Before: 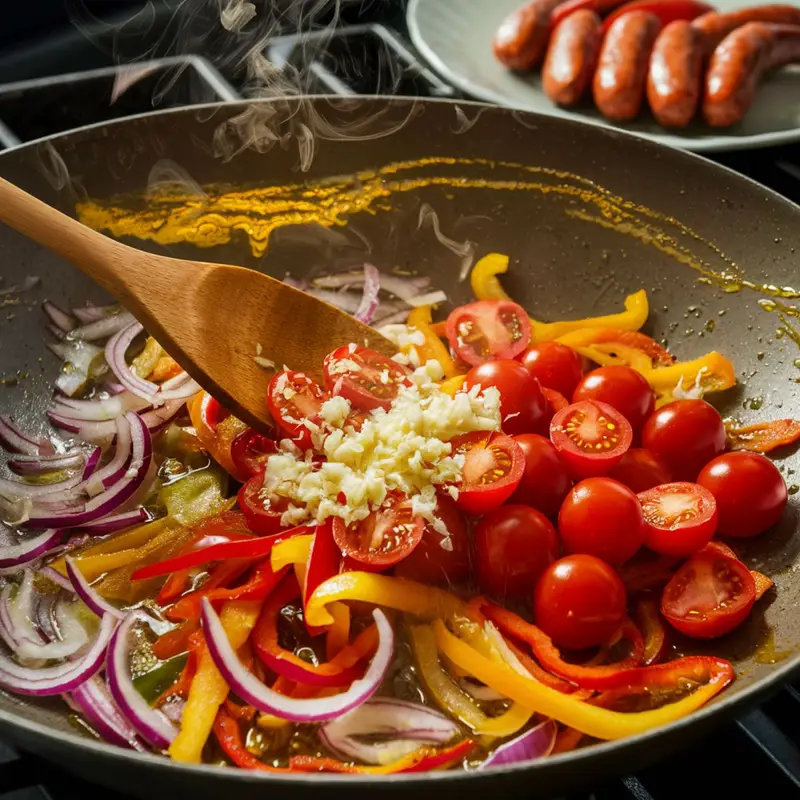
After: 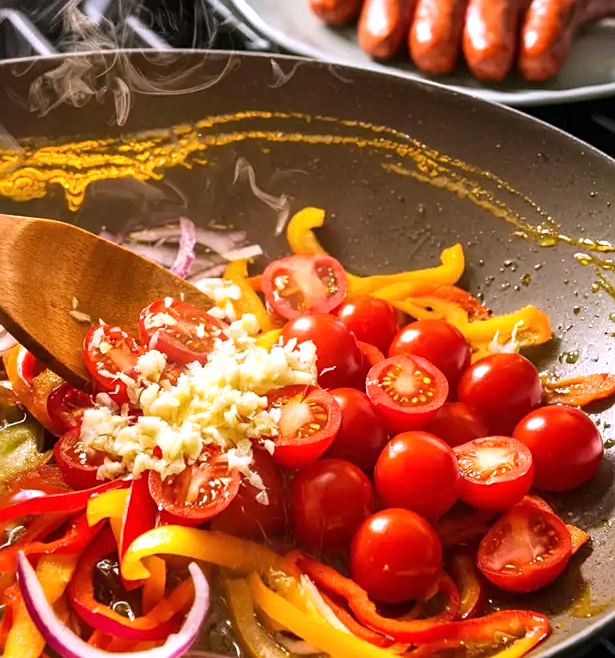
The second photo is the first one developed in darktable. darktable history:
exposure: black level correction 0, exposure 0.5 EV, compensate highlight preservation false
crop: left 23.095%, top 5.827%, bottom 11.854%
sharpen: amount 0.2
white balance: red 1.066, blue 1.119
